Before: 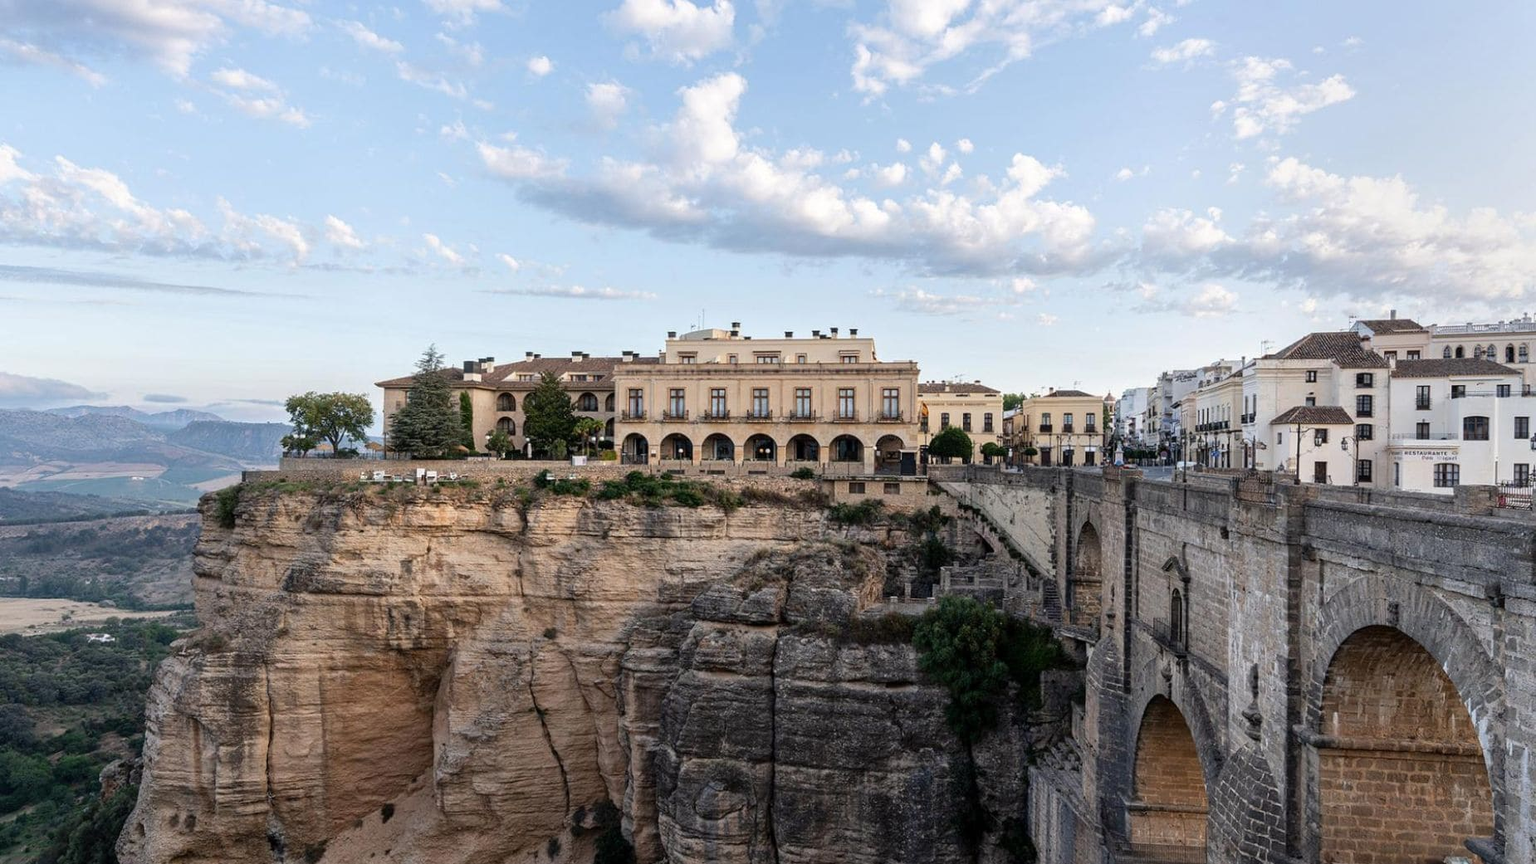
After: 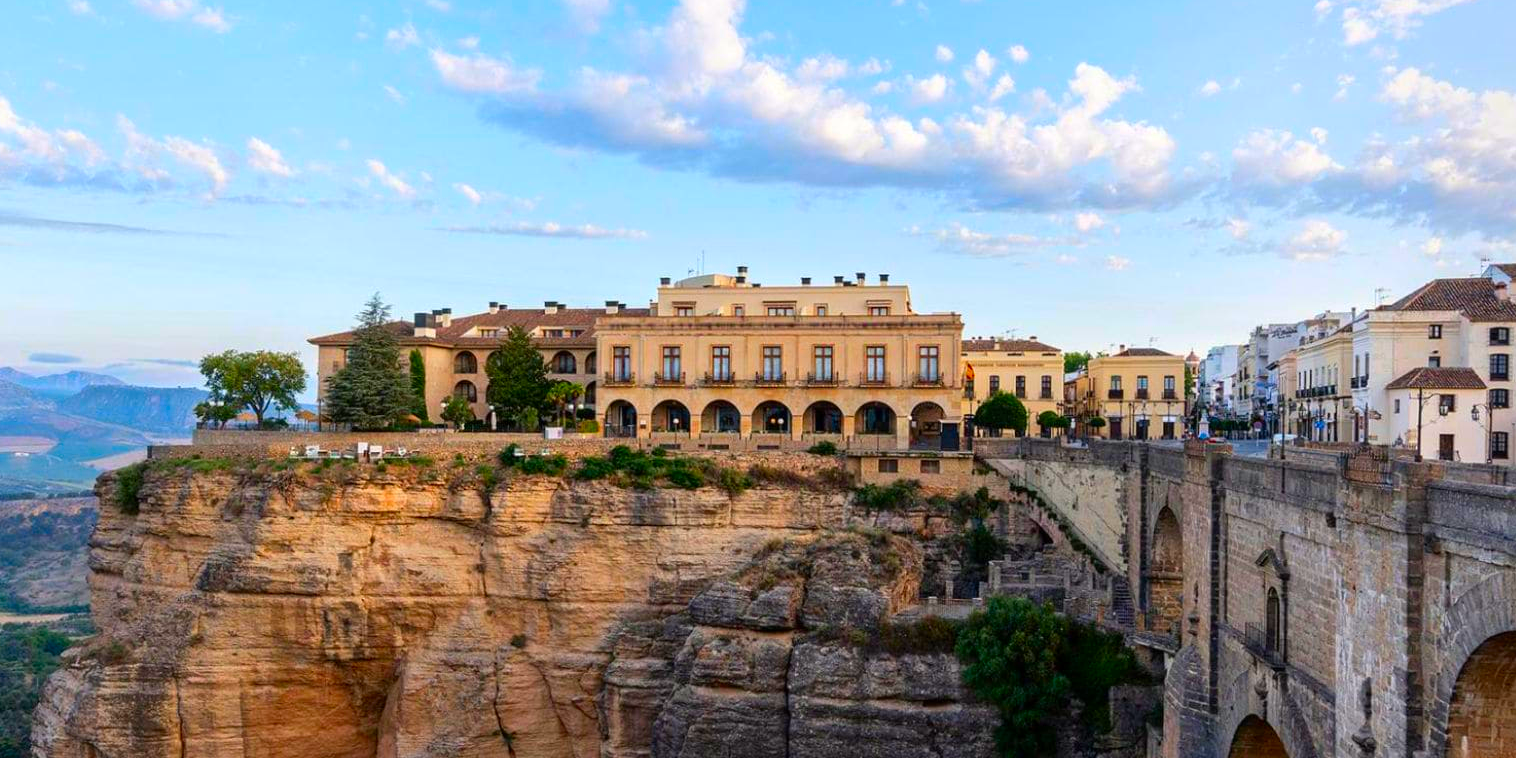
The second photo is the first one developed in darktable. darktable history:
color correction: highlights b* 0, saturation 2.18
crop: left 7.789%, top 11.748%, right 10.213%, bottom 15.418%
